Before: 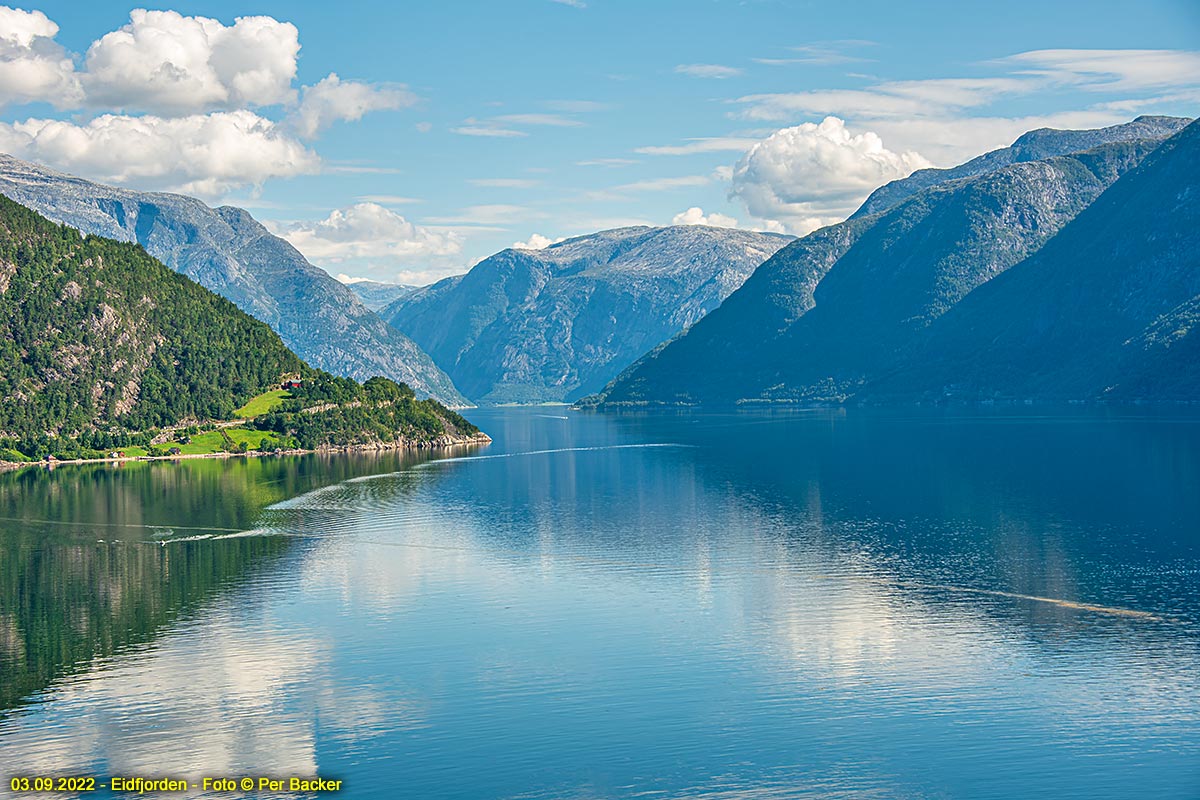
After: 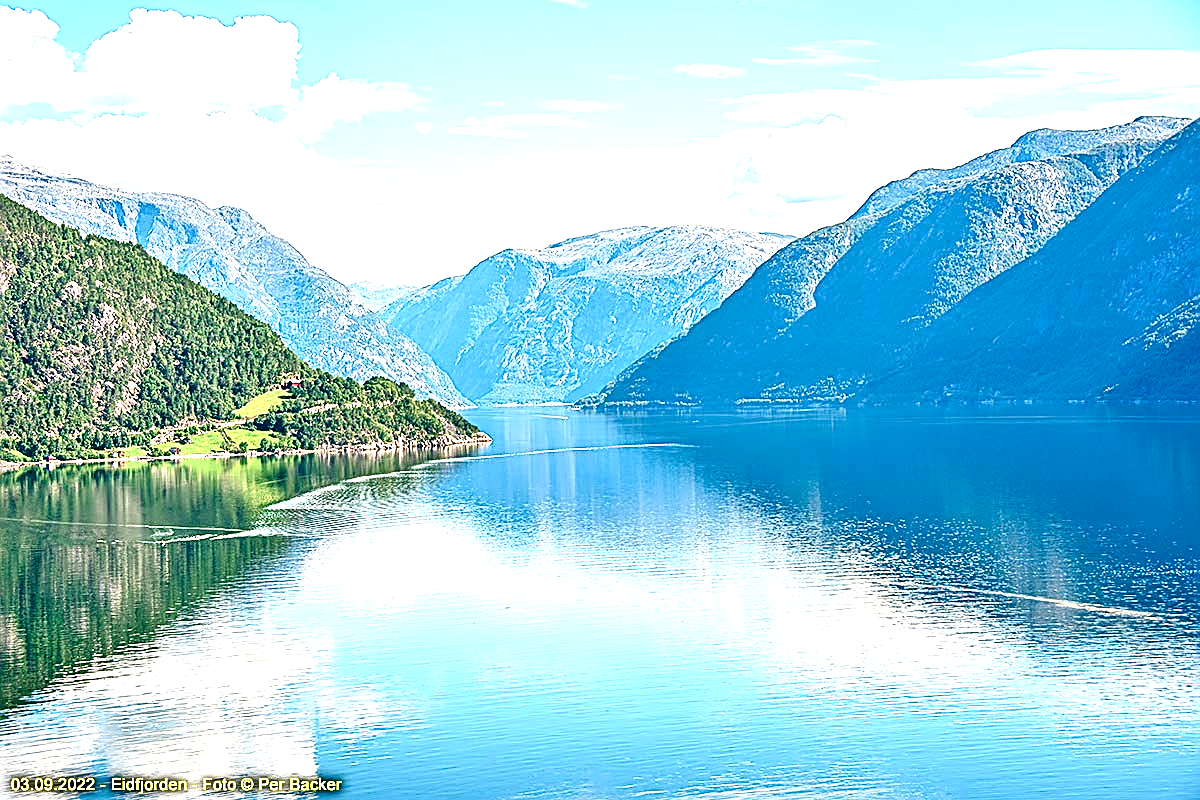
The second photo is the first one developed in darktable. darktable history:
contrast brightness saturation: contrast 0.13, brightness -0.05, saturation 0.16
sharpen: amount 0.75
exposure: black level correction 0.001, exposure 1.735 EV, compensate highlight preservation false
color balance rgb: shadows lift › luminance -10%, shadows lift › chroma 1%, shadows lift › hue 113°, power › luminance -15%, highlights gain › chroma 0.2%, highlights gain › hue 333°, global offset › luminance 0.5%, perceptual saturation grading › global saturation 20%, perceptual saturation grading › highlights -50%, perceptual saturation grading › shadows 25%, contrast -10%
